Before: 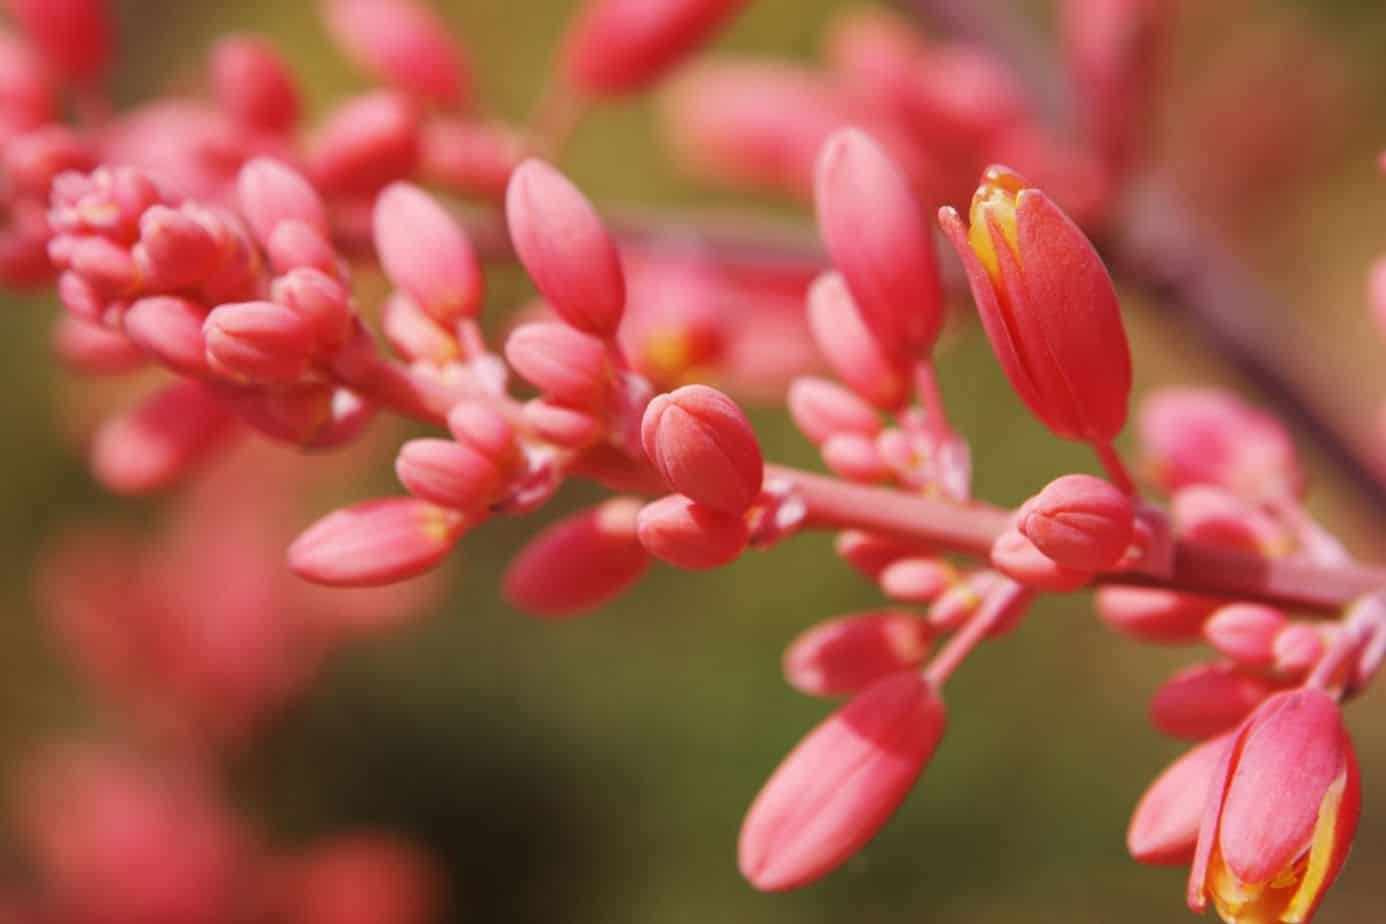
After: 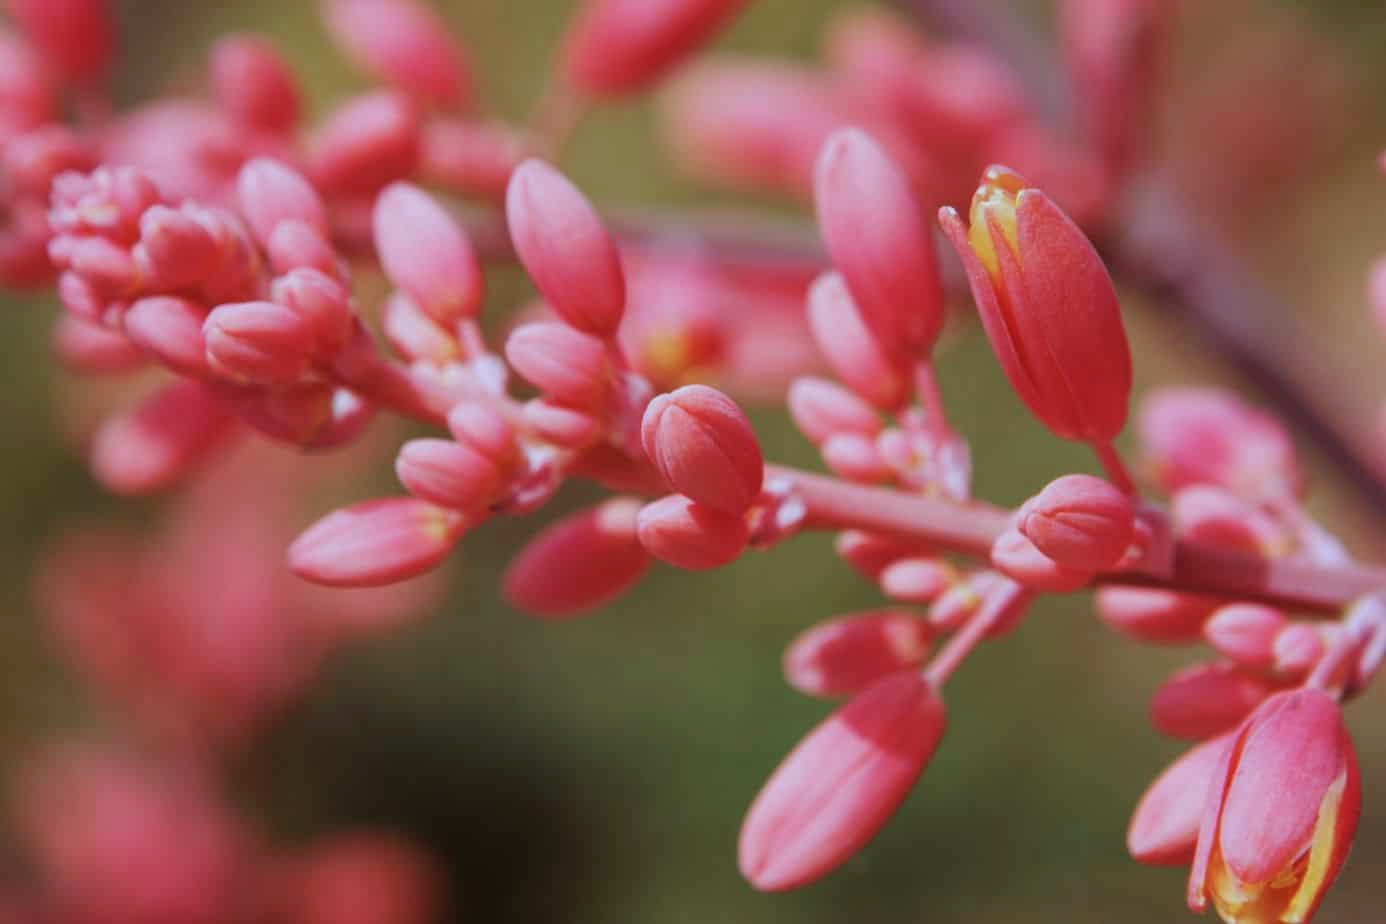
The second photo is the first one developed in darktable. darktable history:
color correction: highlights a* -9.73, highlights b* -21.22
exposure: black level correction 0.001, exposure -0.2 EV, compensate highlight preservation false
